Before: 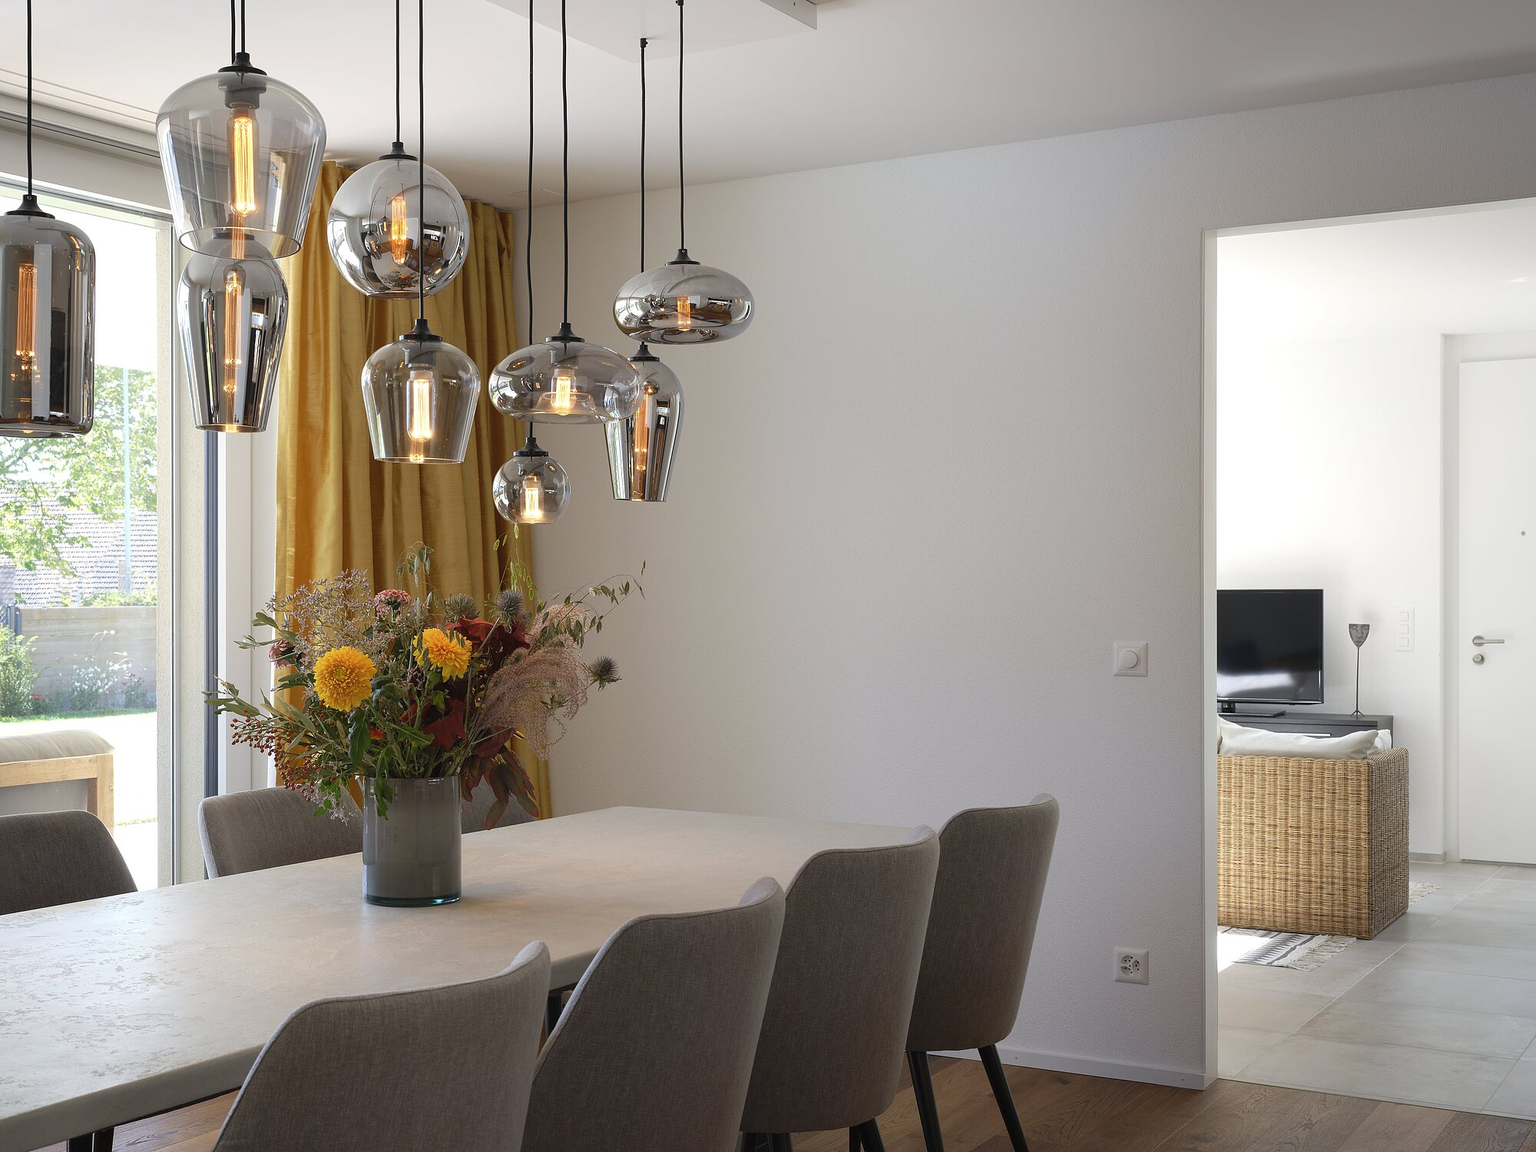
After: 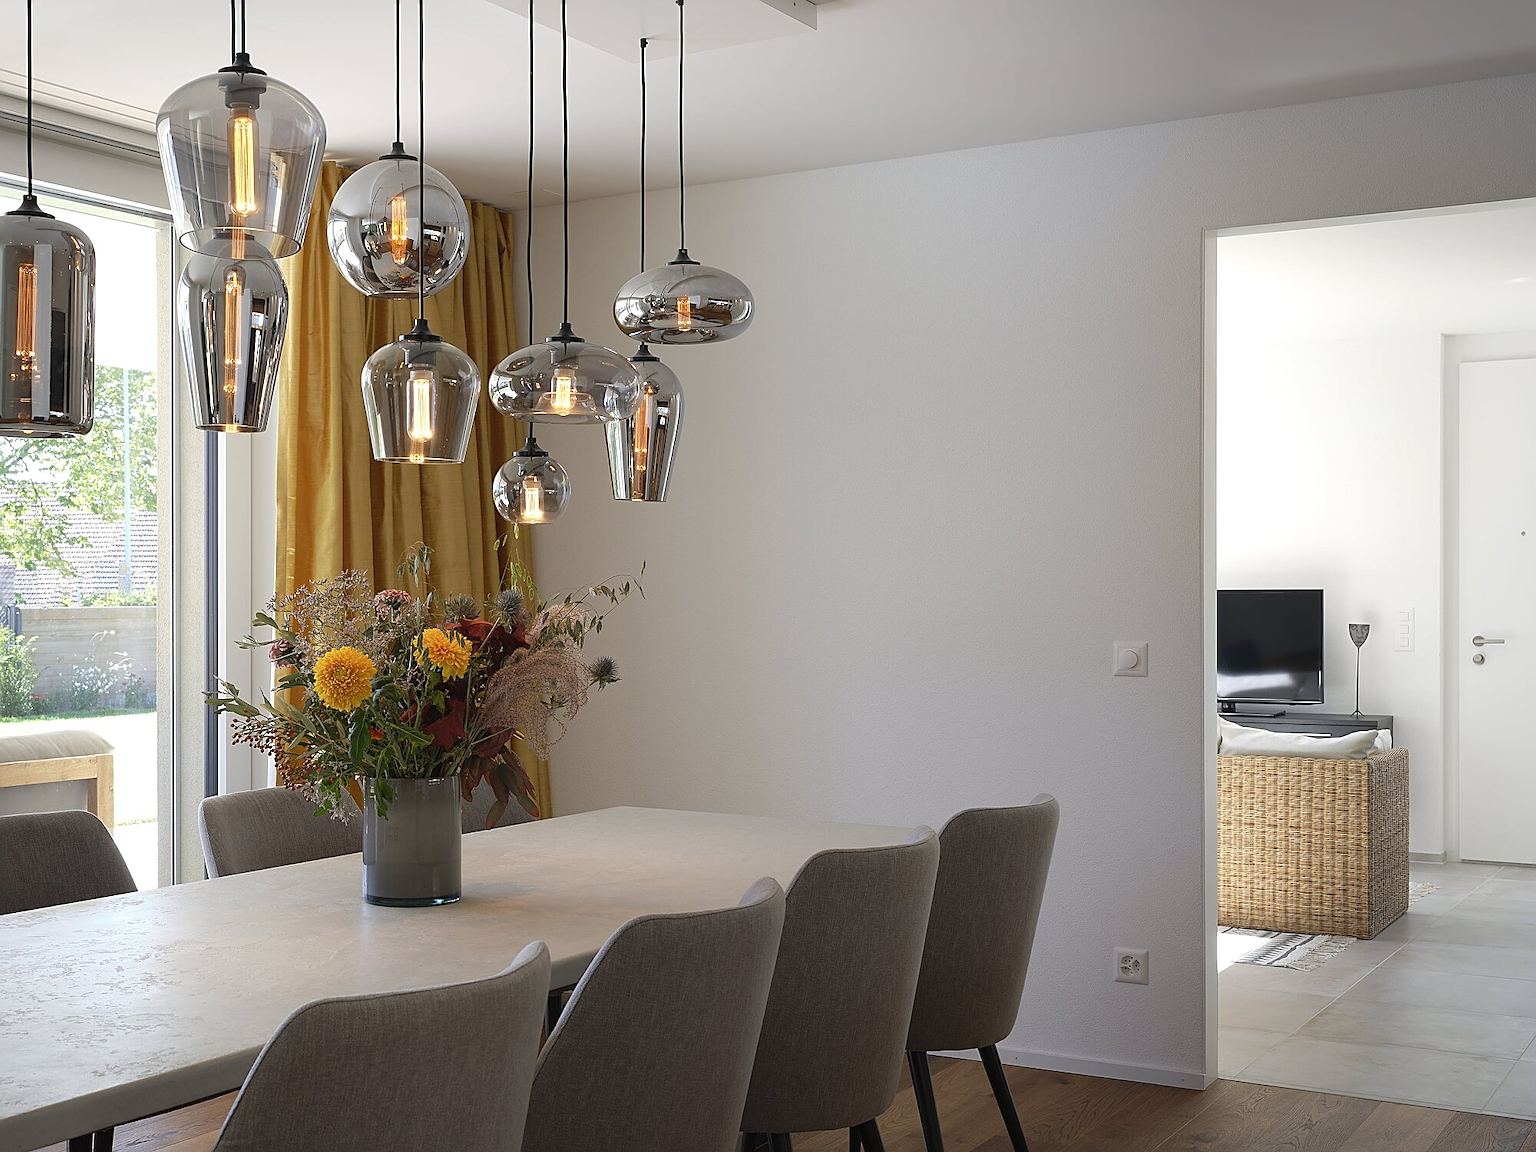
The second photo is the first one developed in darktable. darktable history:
base curve: curves: ch0 [(0, 0) (0.472, 0.455) (1, 1)]
sharpen: on, module defaults
